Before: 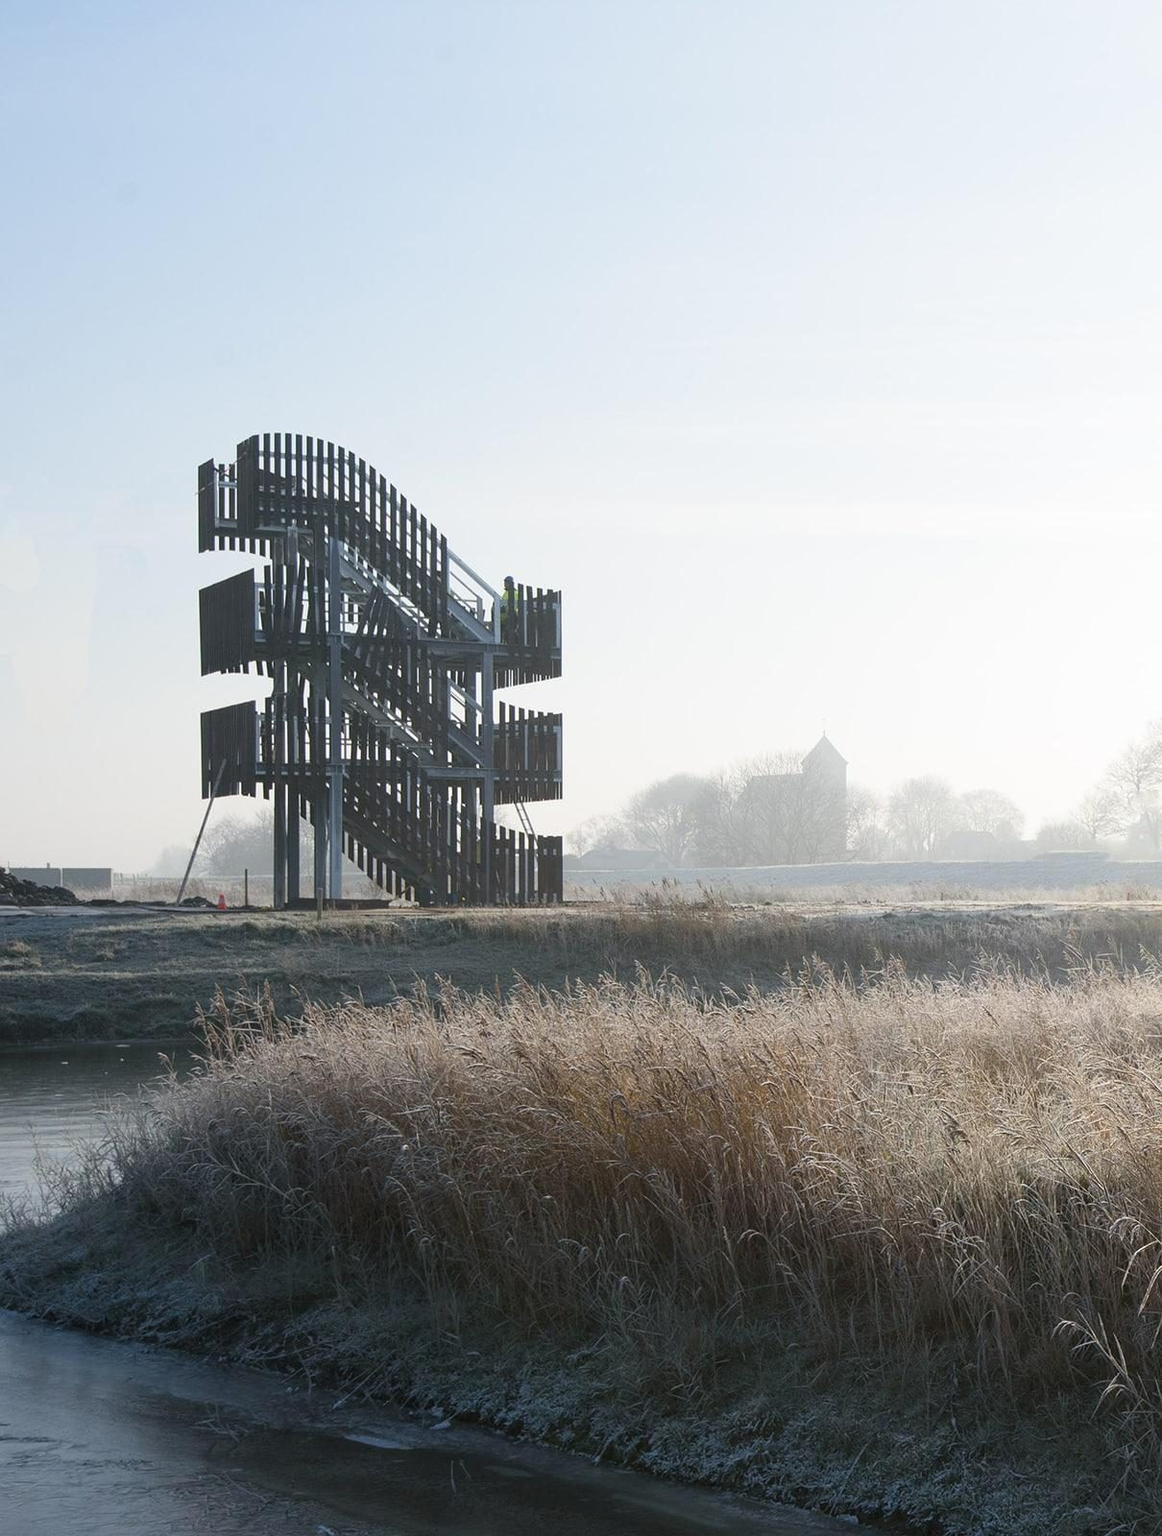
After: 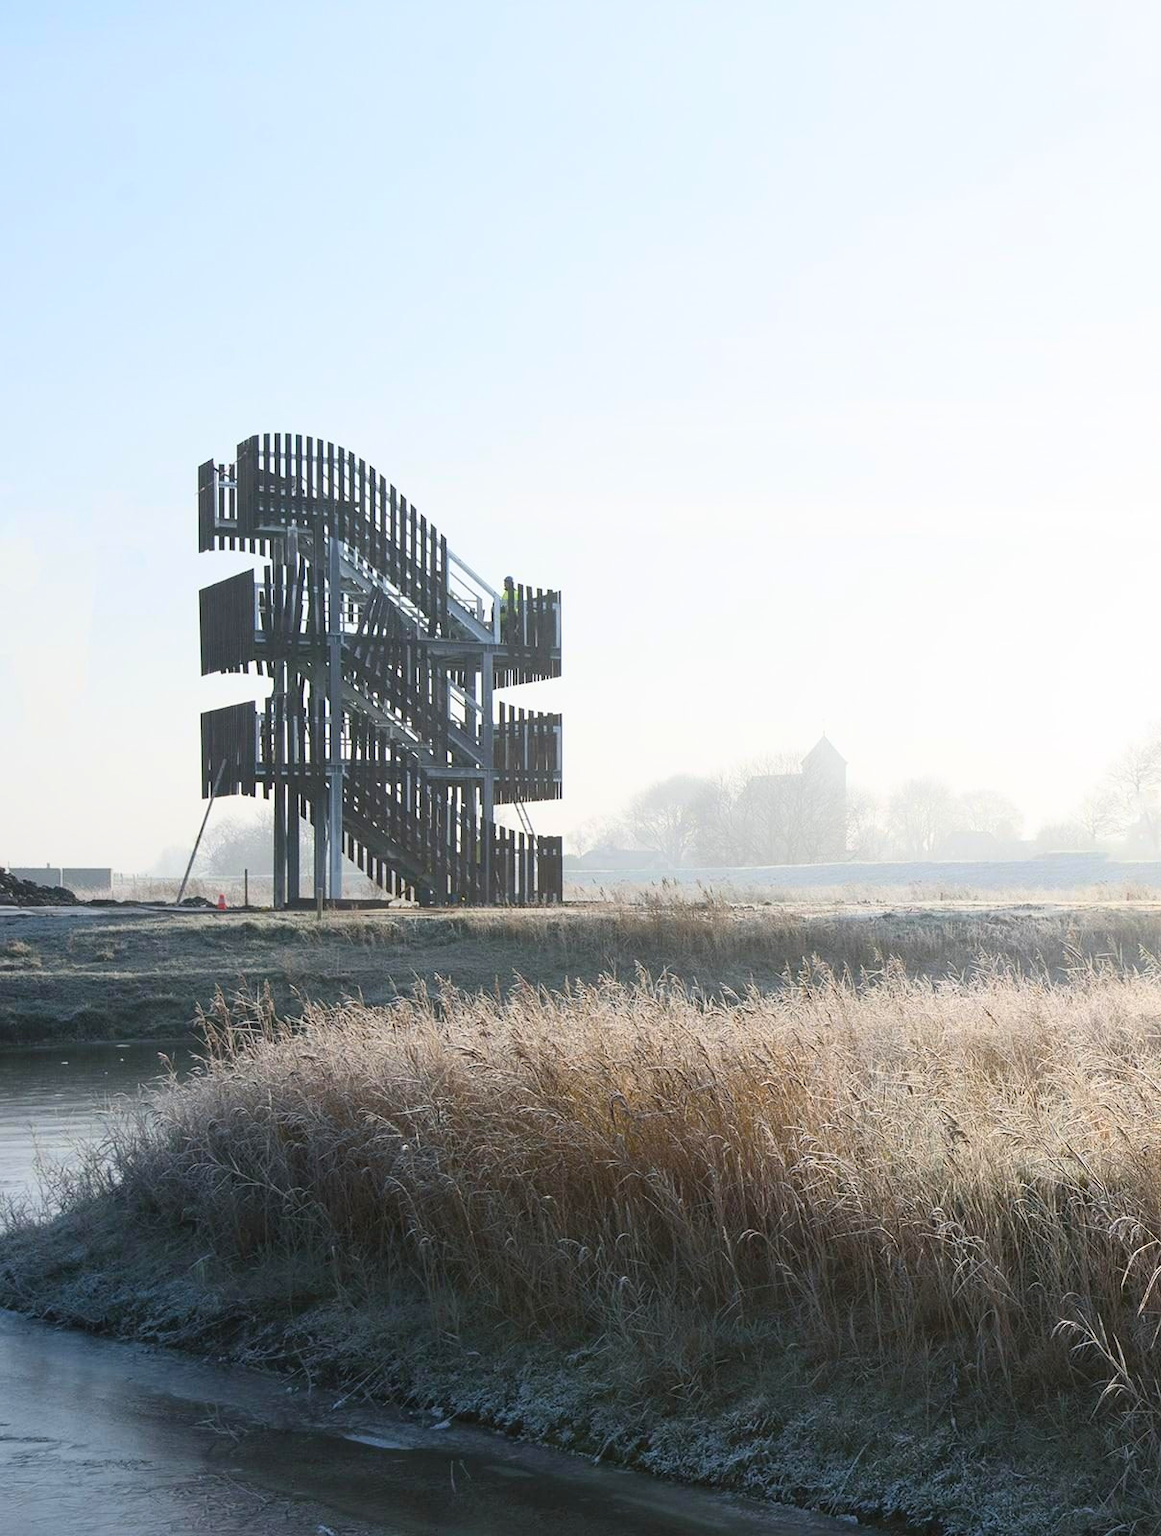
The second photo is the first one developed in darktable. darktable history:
contrast brightness saturation: contrast 0.198, brightness 0.163, saturation 0.218
